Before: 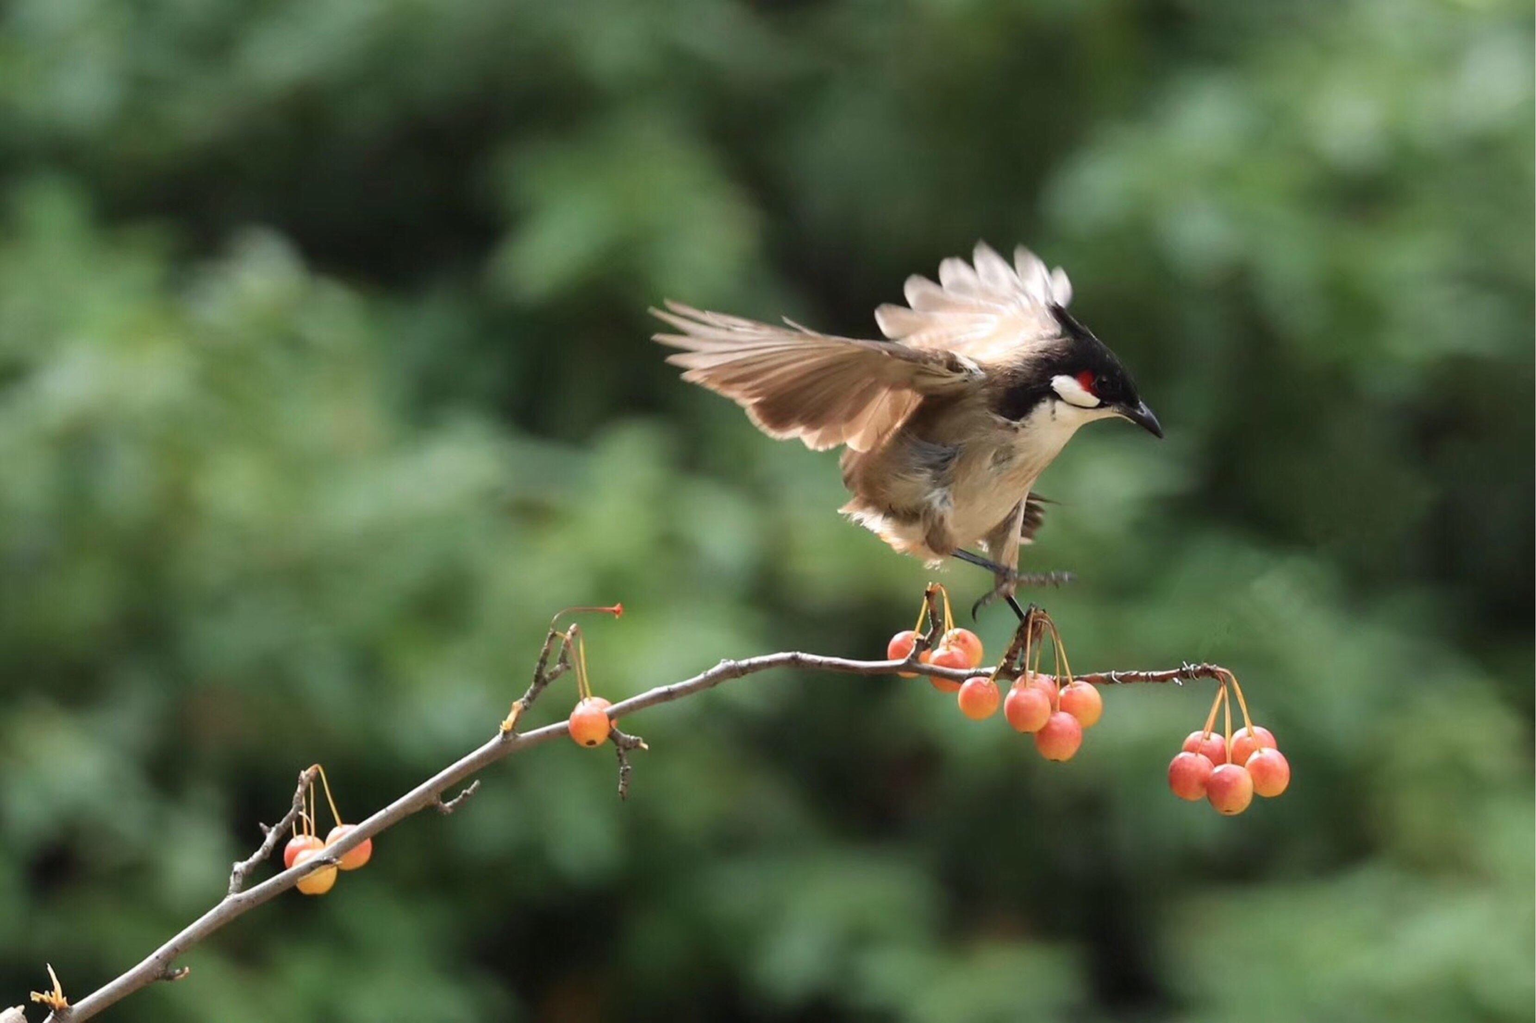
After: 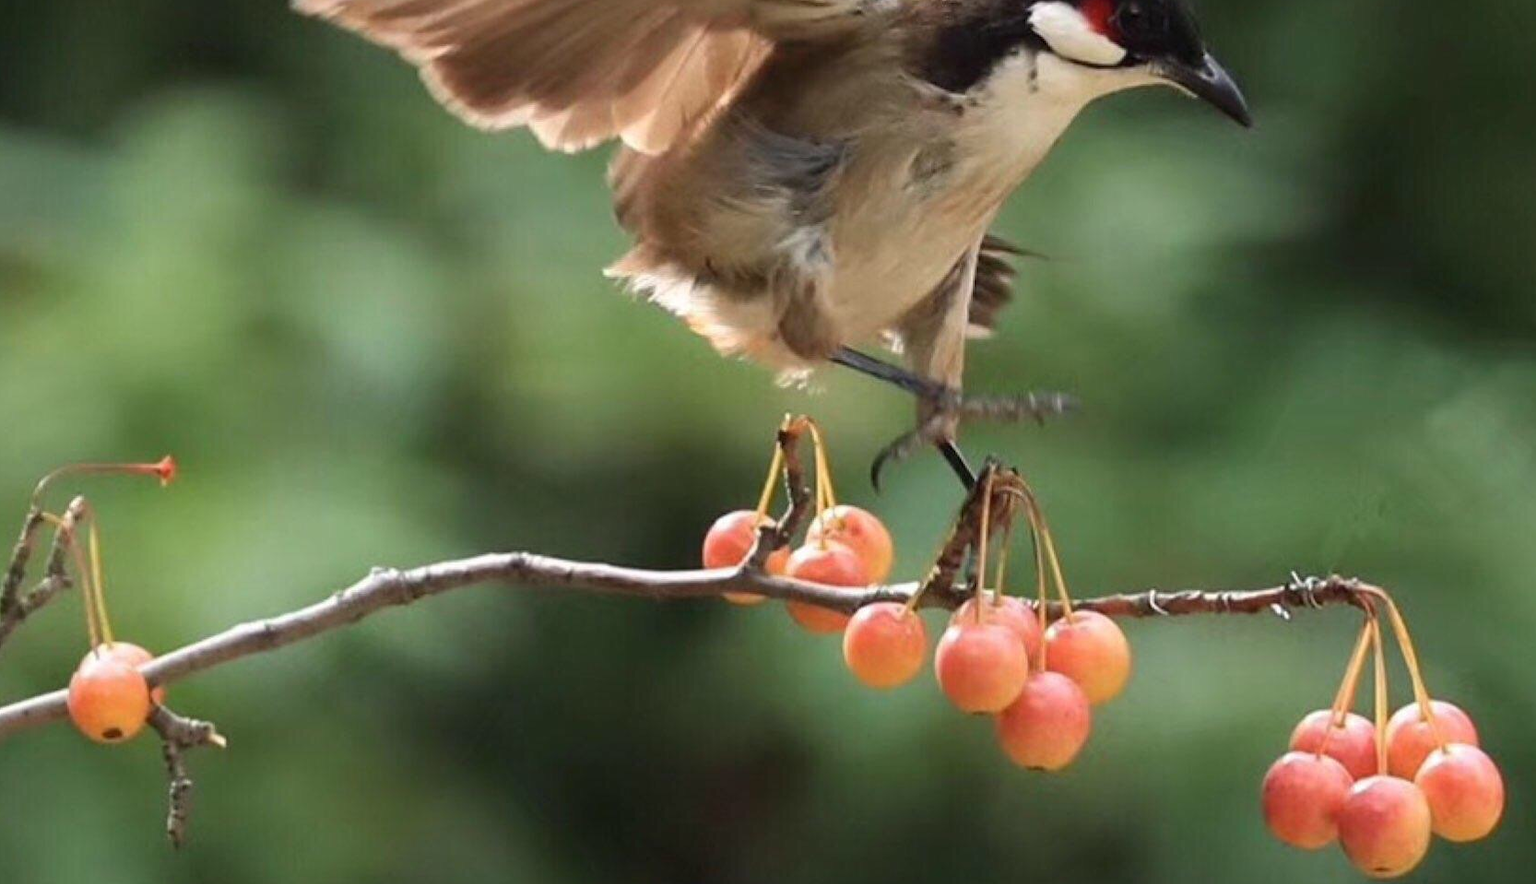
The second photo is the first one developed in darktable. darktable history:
crop: left 34.821%, top 36.61%, right 14.966%, bottom 19.97%
